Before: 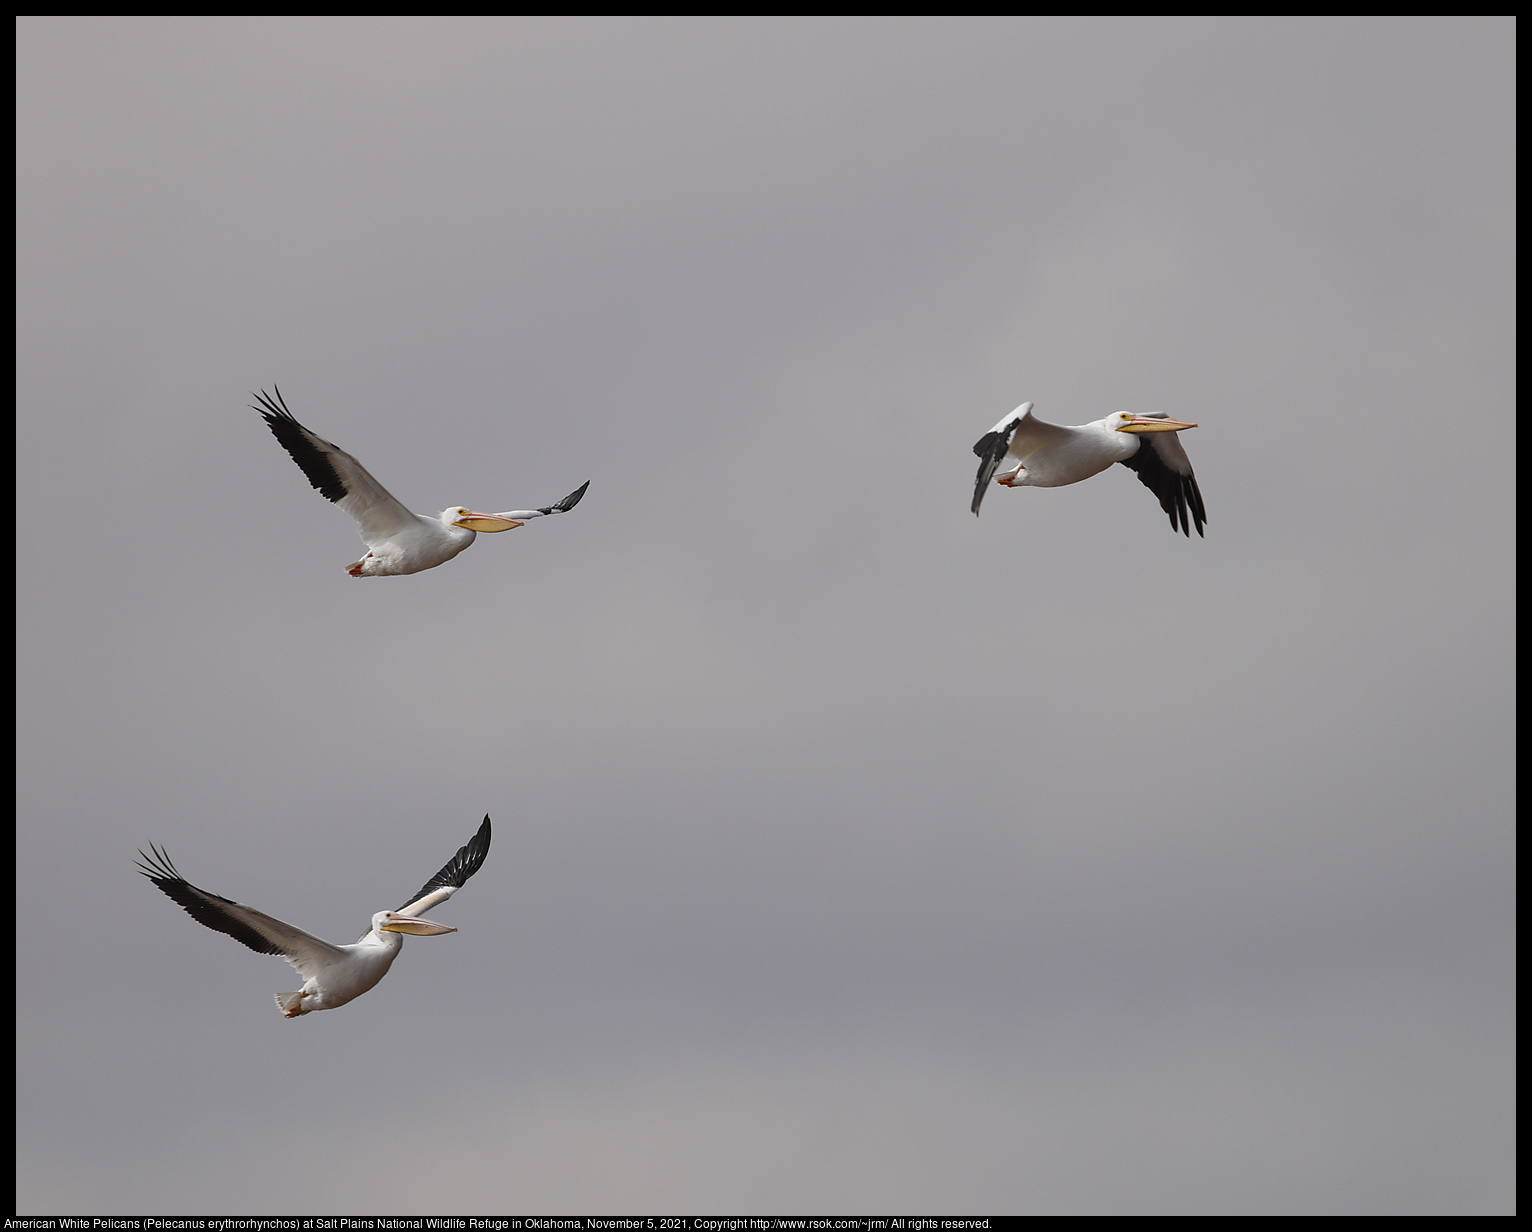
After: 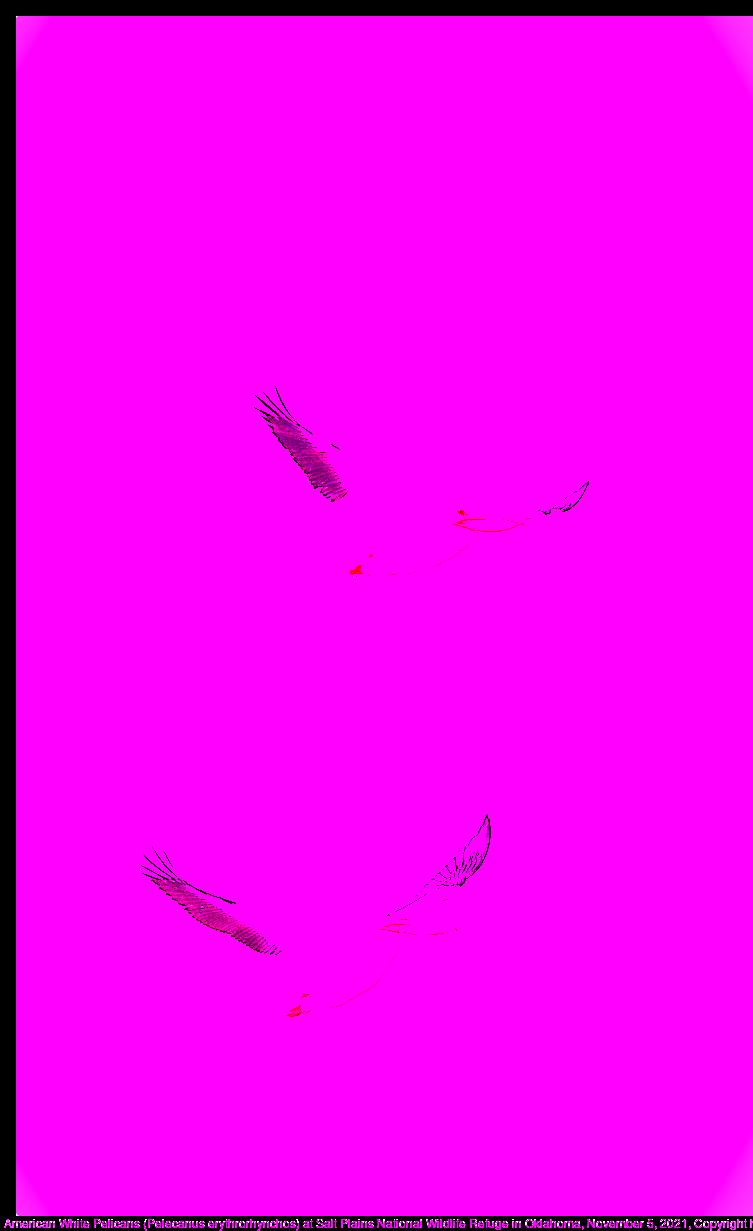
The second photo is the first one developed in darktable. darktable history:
tone equalizer: -8 EV -1.08 EV, -7 EV -1.01 EV, -6 EV -0.867 EV, -5 EV -0.578 EV, -3 EV 0.578 EV, -2 EV 0.867 EV, -1 EV 1.01 EV, +0 EV 1.08 EV, edges refinement/feathering 500, mask exposure compensation -1.57 EV, preserve details no
vignetting: fall-off start 97%, fall-off radius 100%, width/height ratio 0.609, unbound false
sharpen: on, module defaults
vibrance: on, module defaults
crop and rotate: left 0%, top 0%, right 50.845%
white balance: red 8, blue 8
